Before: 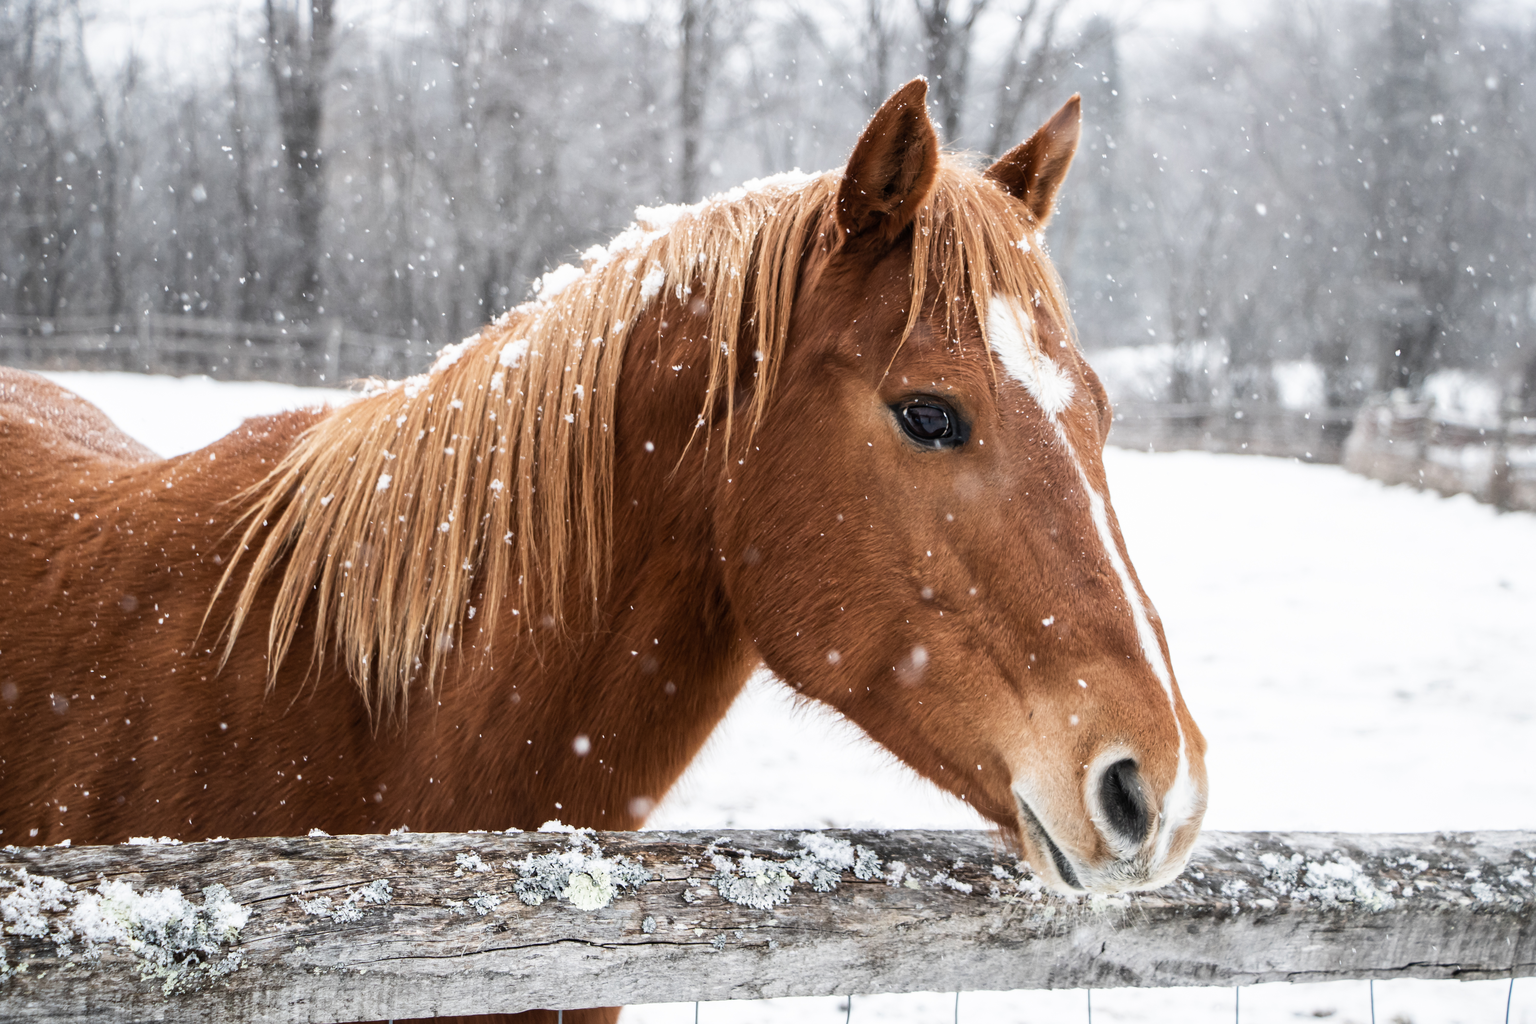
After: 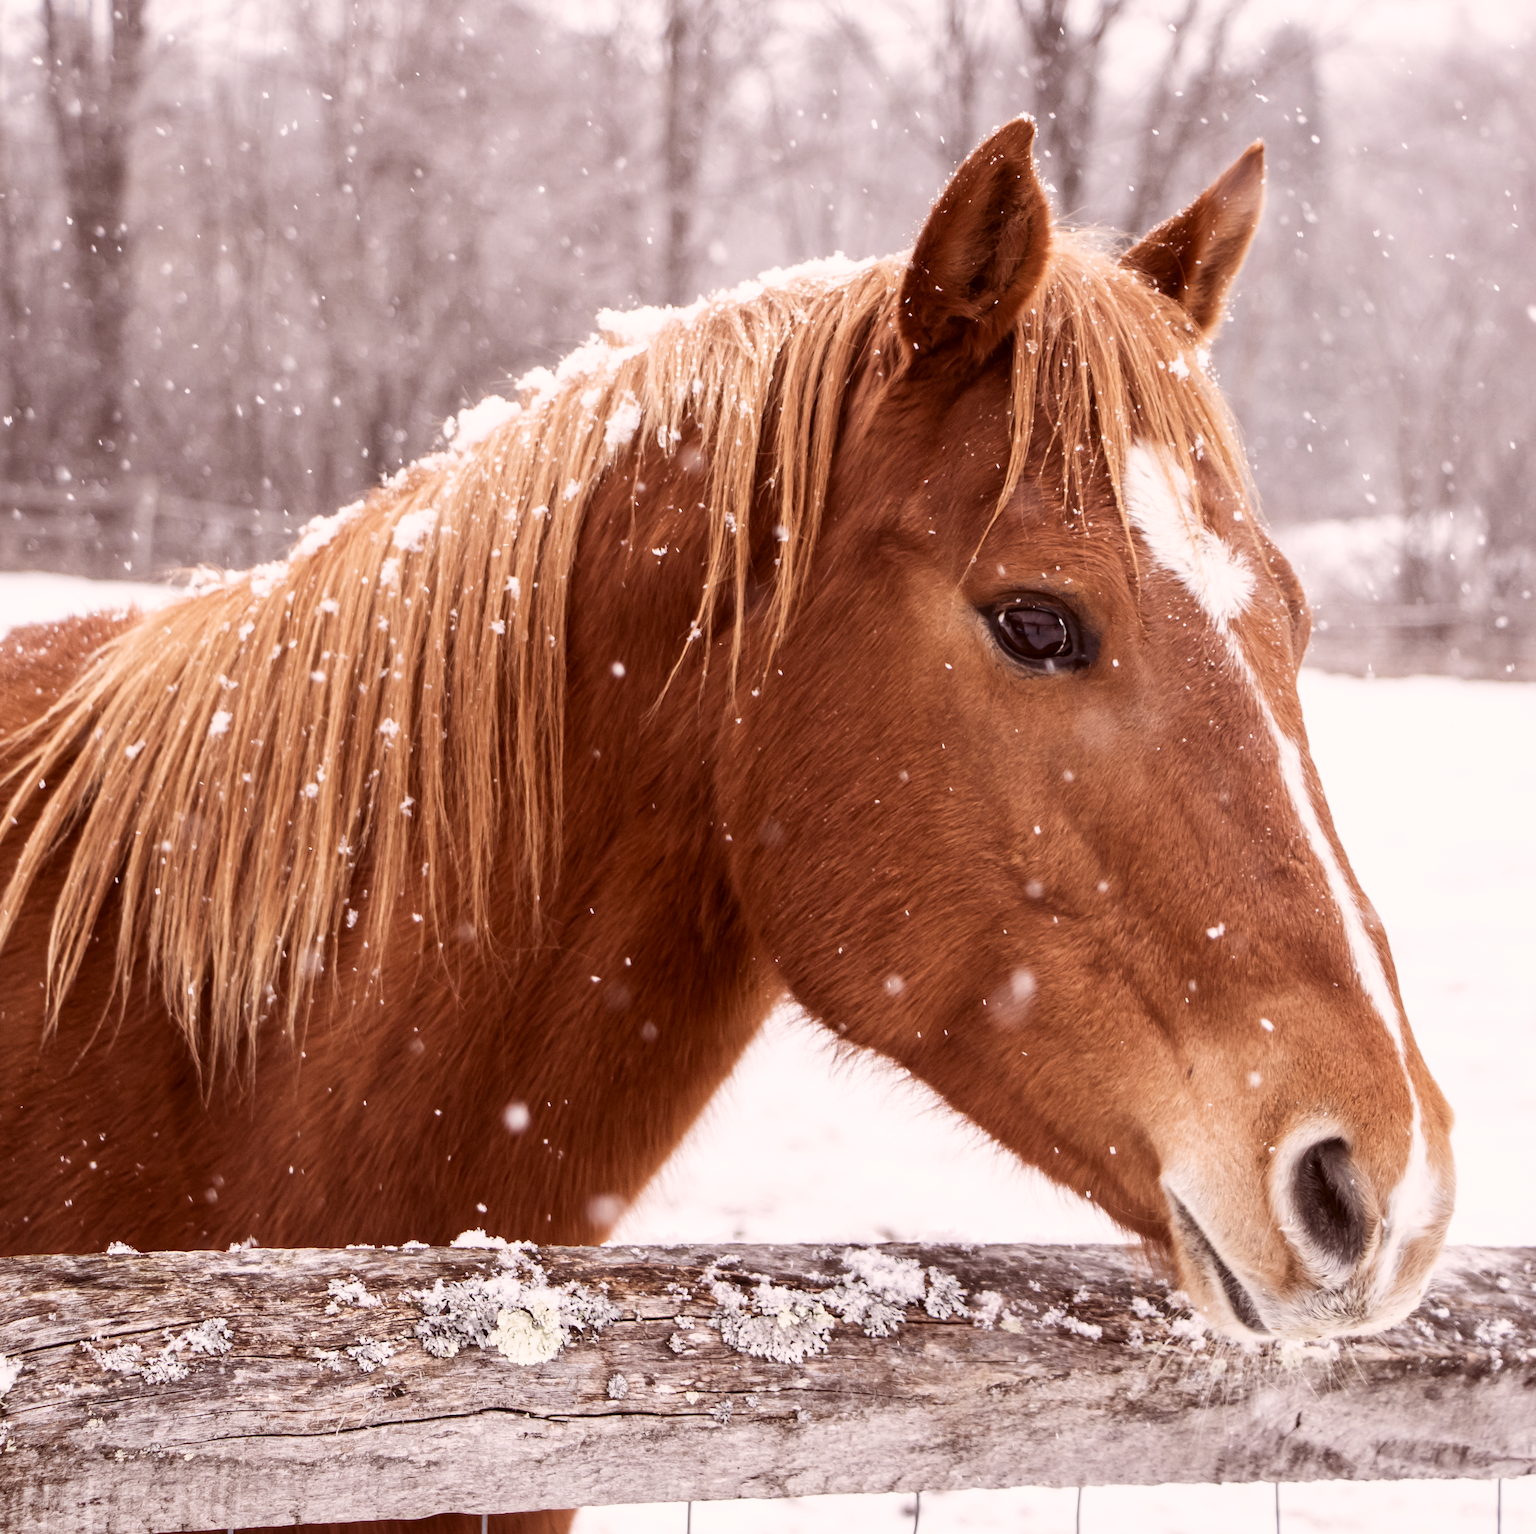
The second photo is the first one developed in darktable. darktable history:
crop and rotate: left 15.446%, right 17.836%
white balance: red 0.983, blue 1.036
rgb levels: mode RGB, independent channels, levels [[0, 0.474, 1], [0, 0.5, 1], [0, 0.5, 1]]
color correction: highlights a* 6.27, highlights b* 8.19, shadows a* 5.94, shadows b* 7.23, saturation 0.9
